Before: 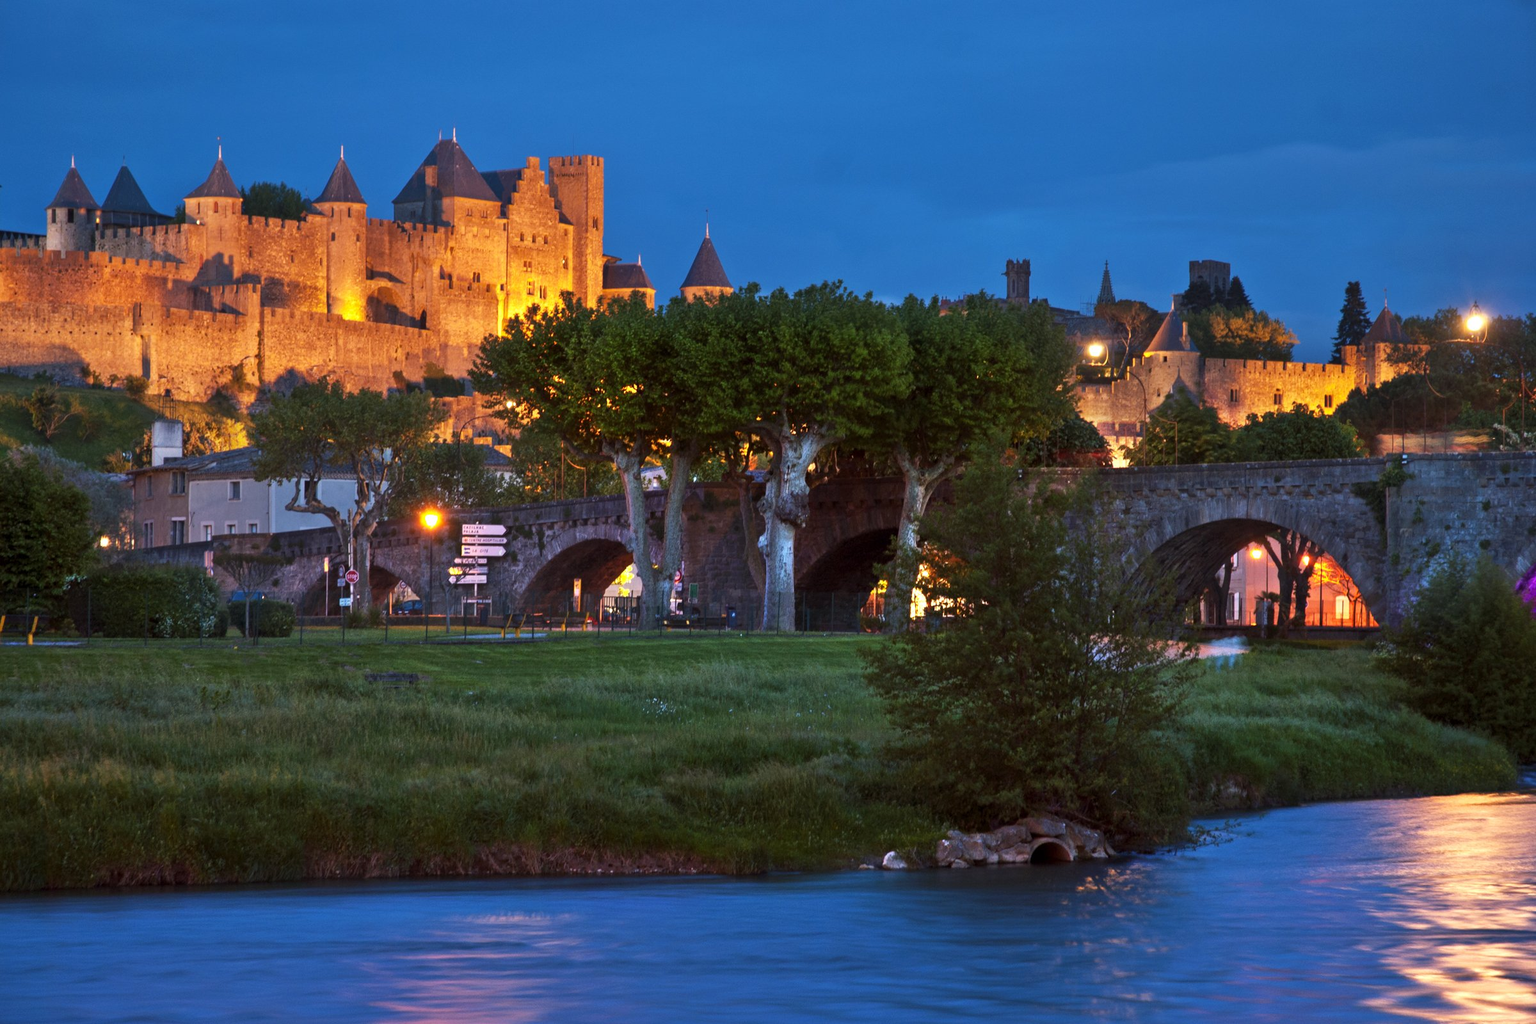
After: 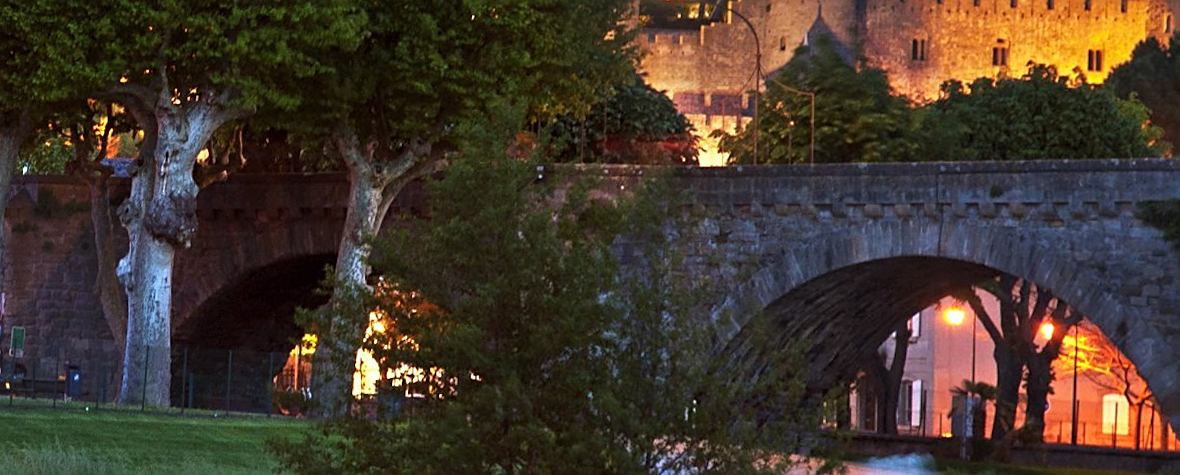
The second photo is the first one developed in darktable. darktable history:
rotate and perspective: rotation 1.69°, lens shift (vertical) -0.023, lens shift (horizontal) -0.291, crop left 0.025, crop right 0.988, crop top 0.092, crop bottom 0.842
sharpen: on, module defaults
crop: left 36.607%, top 34.735%, right 13.146%, bottom 30.611%
